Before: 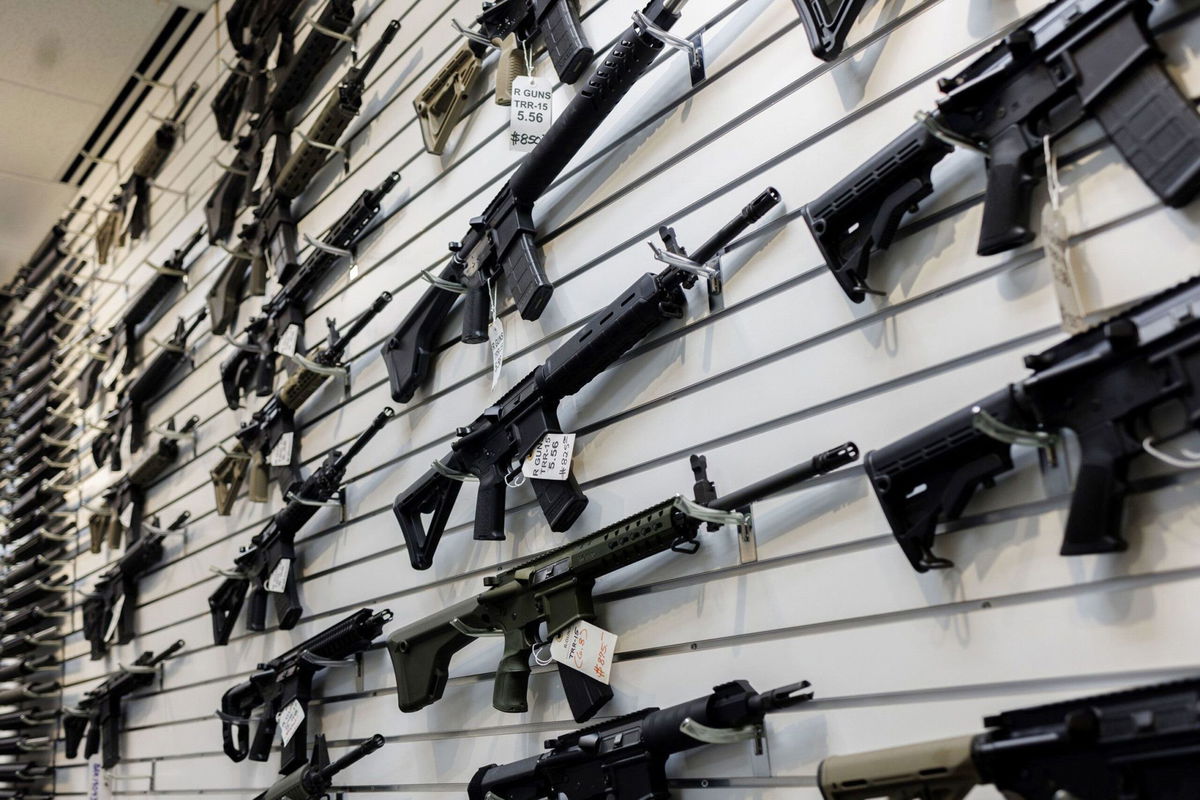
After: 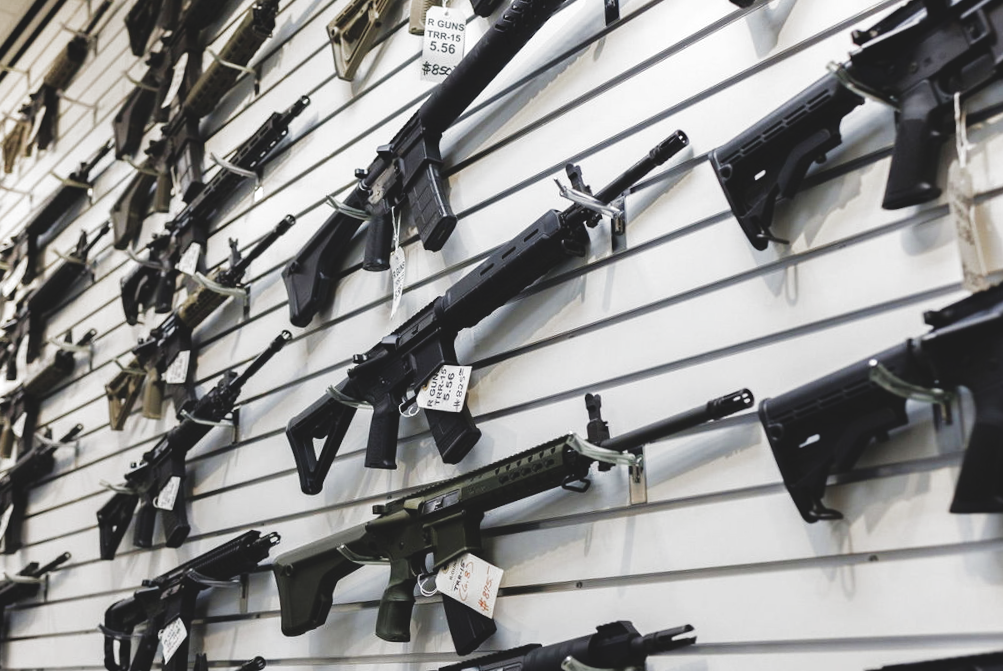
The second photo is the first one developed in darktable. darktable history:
crop and rotate: angle -2.91°, left 5.397%, top 5.195%, right 4.689%, bottom 4.552%
filmic rgb: black relative exposure -9.05 EV, white relative exposure 2.3 EV, hardness 7.45, add noise in highlights 0.002, preserve chrominance no, color science v3 (2019), use custom middle-gray values true, contrast in highlights soft
shadows and highlights: shadows -31.07, highlights 30.33
exposure: black level correction -0.03, compensate highlight preservation false
